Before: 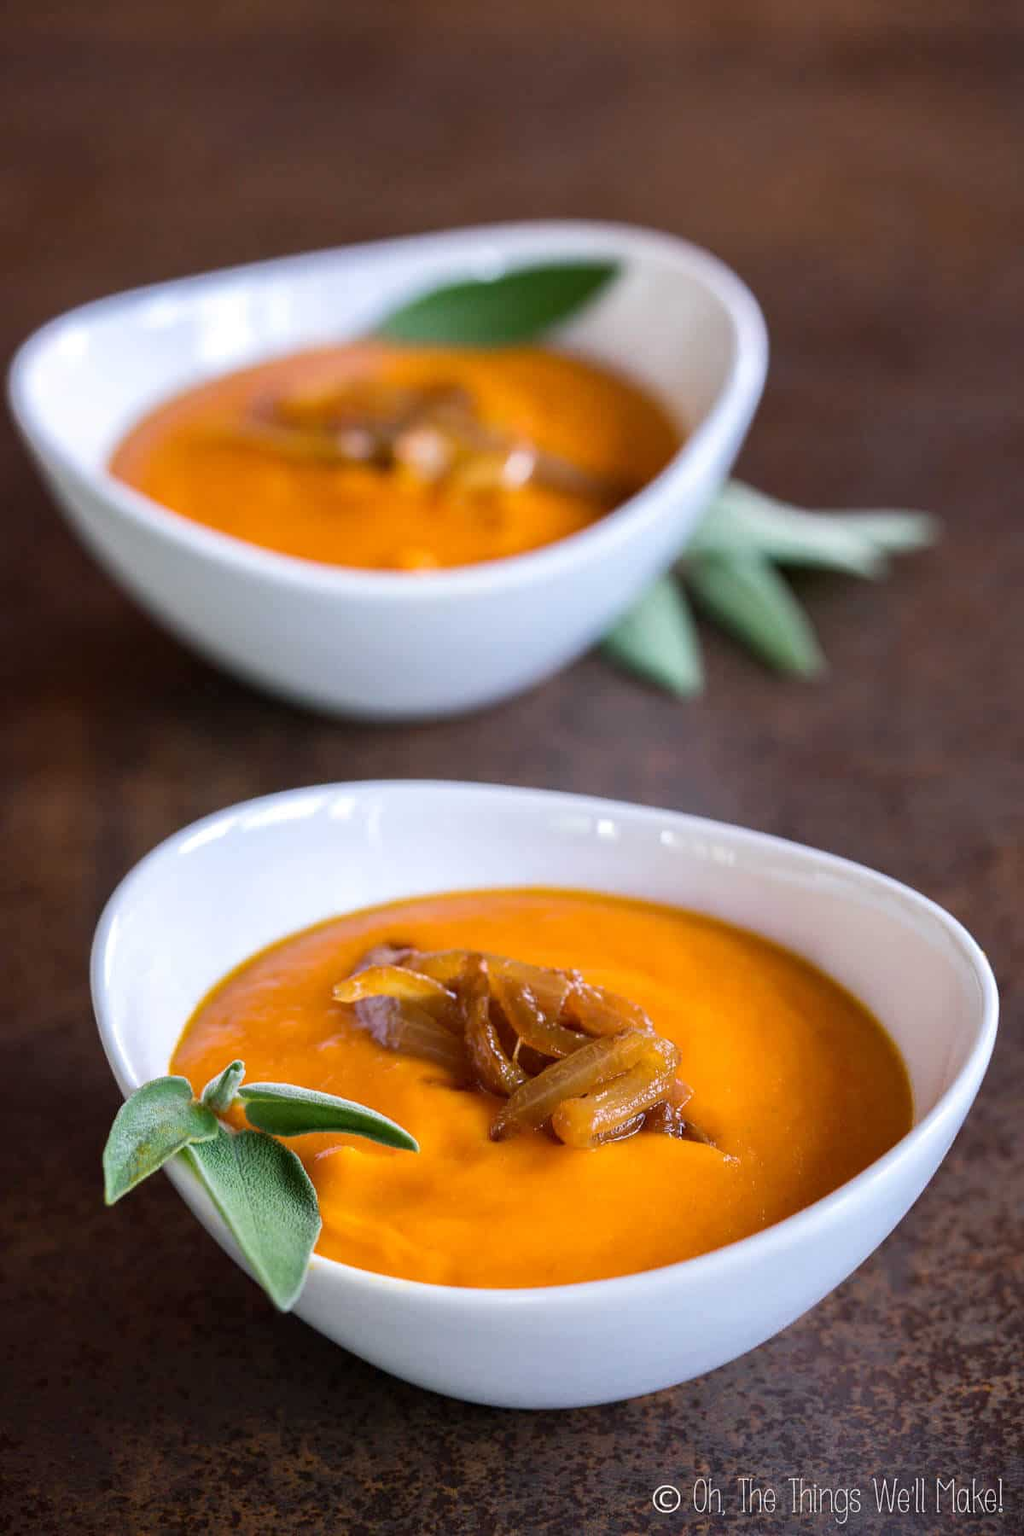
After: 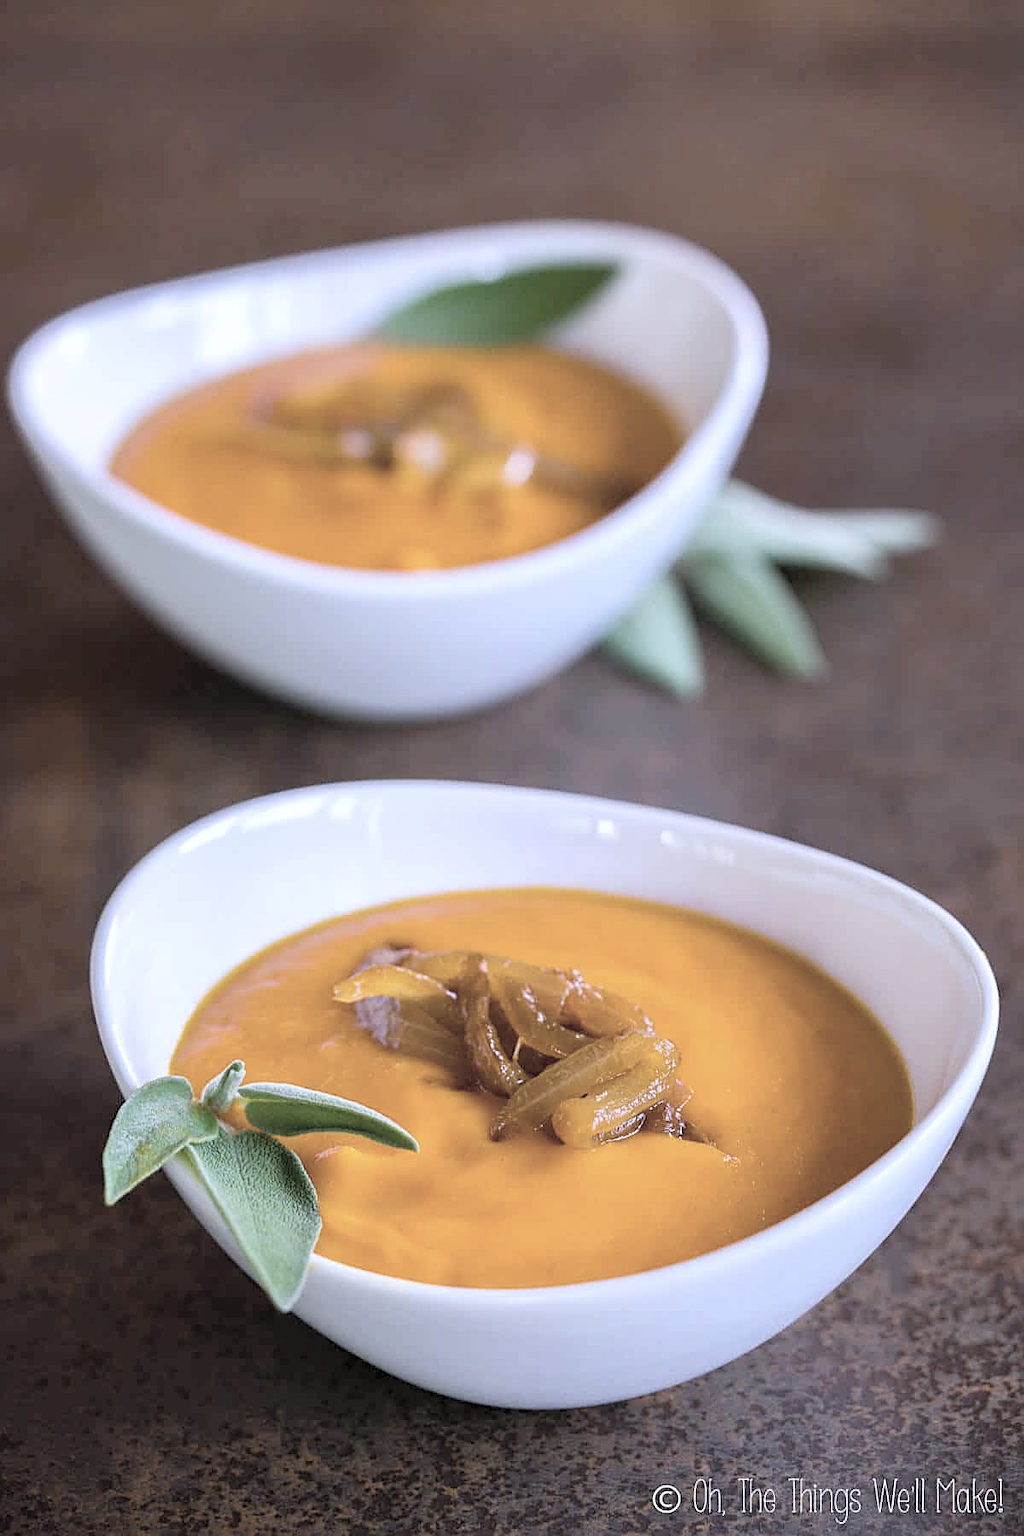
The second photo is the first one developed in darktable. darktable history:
color balance rgb: perceptual saturation grading › global saturation 30%, global vibrance 10%
contrast brightness saturation: brightness 0.18, saturation -0.5
sharpen: on, module defaults
white balance: red 0.967, blue 1.119, emerald 0.756
